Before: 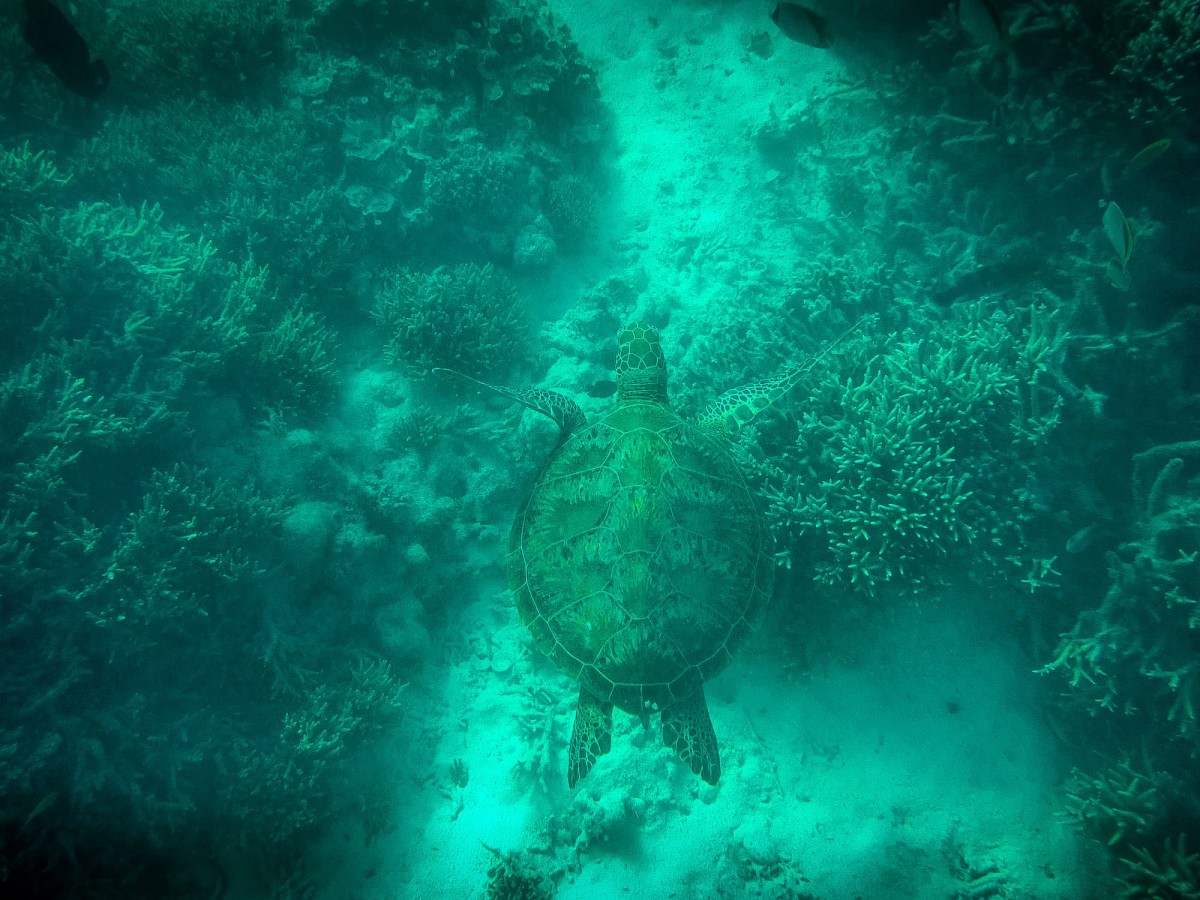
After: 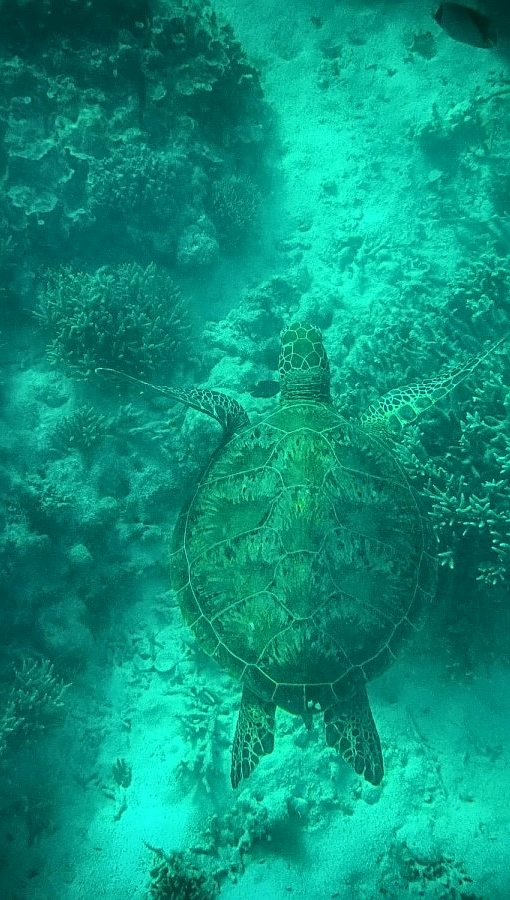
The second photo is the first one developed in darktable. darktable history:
sharpen: on, module defaults
crop: left 28.132%, right 29.367%
local contrast: highlights 101%, shadows 103%, detail 120%, midtone range 0.2
